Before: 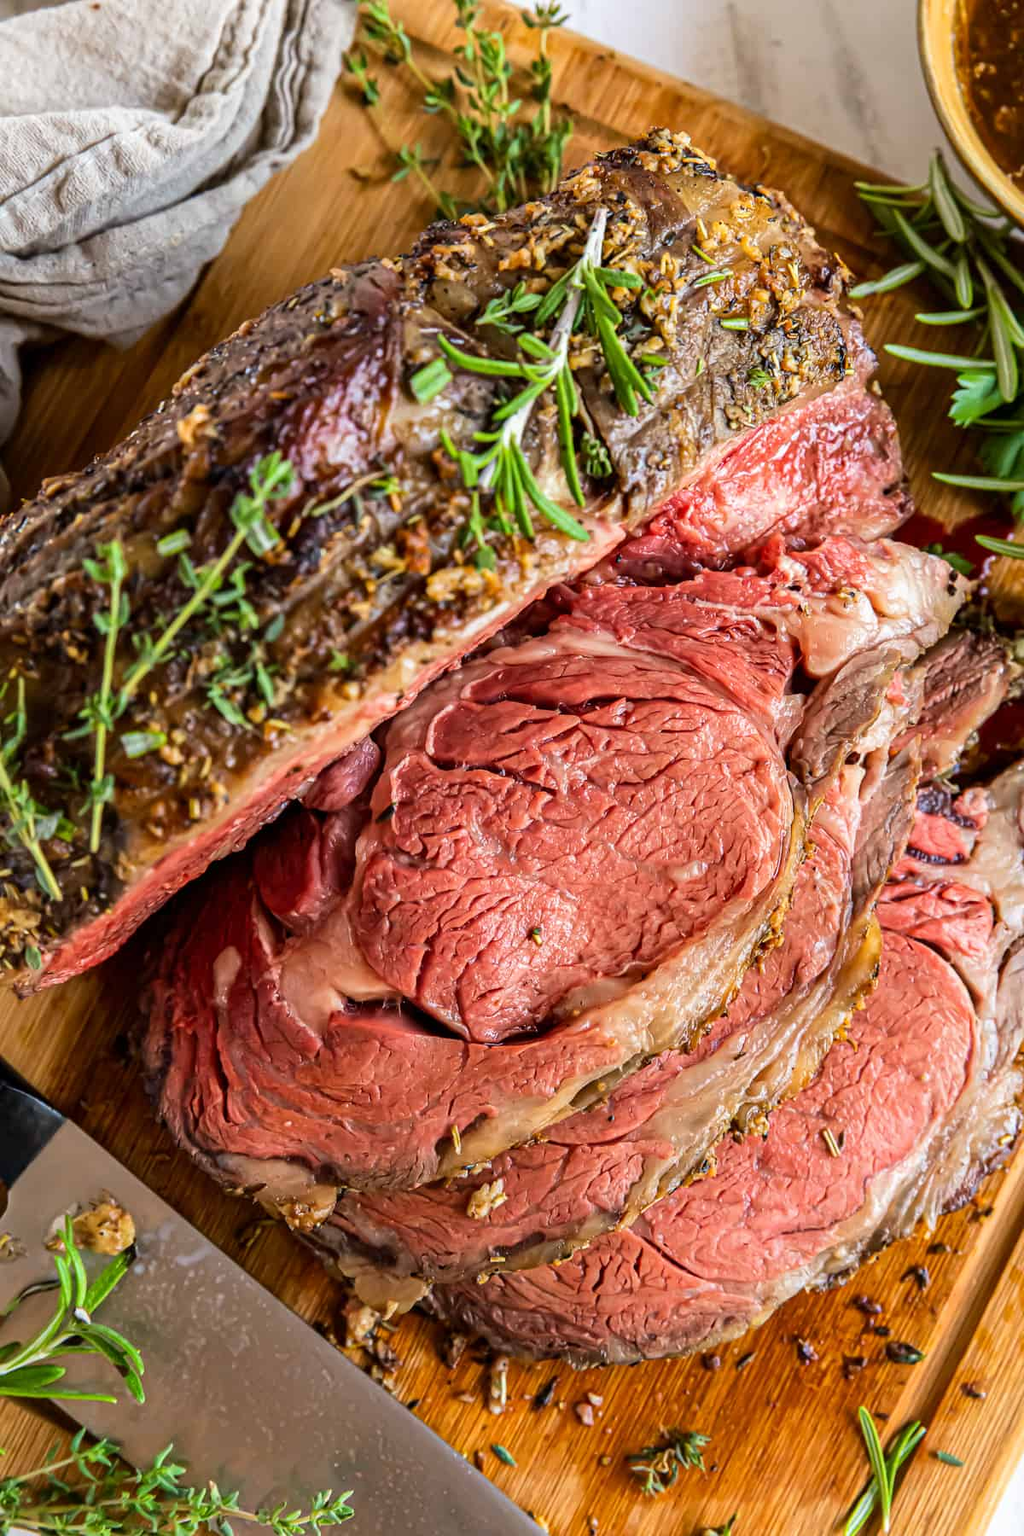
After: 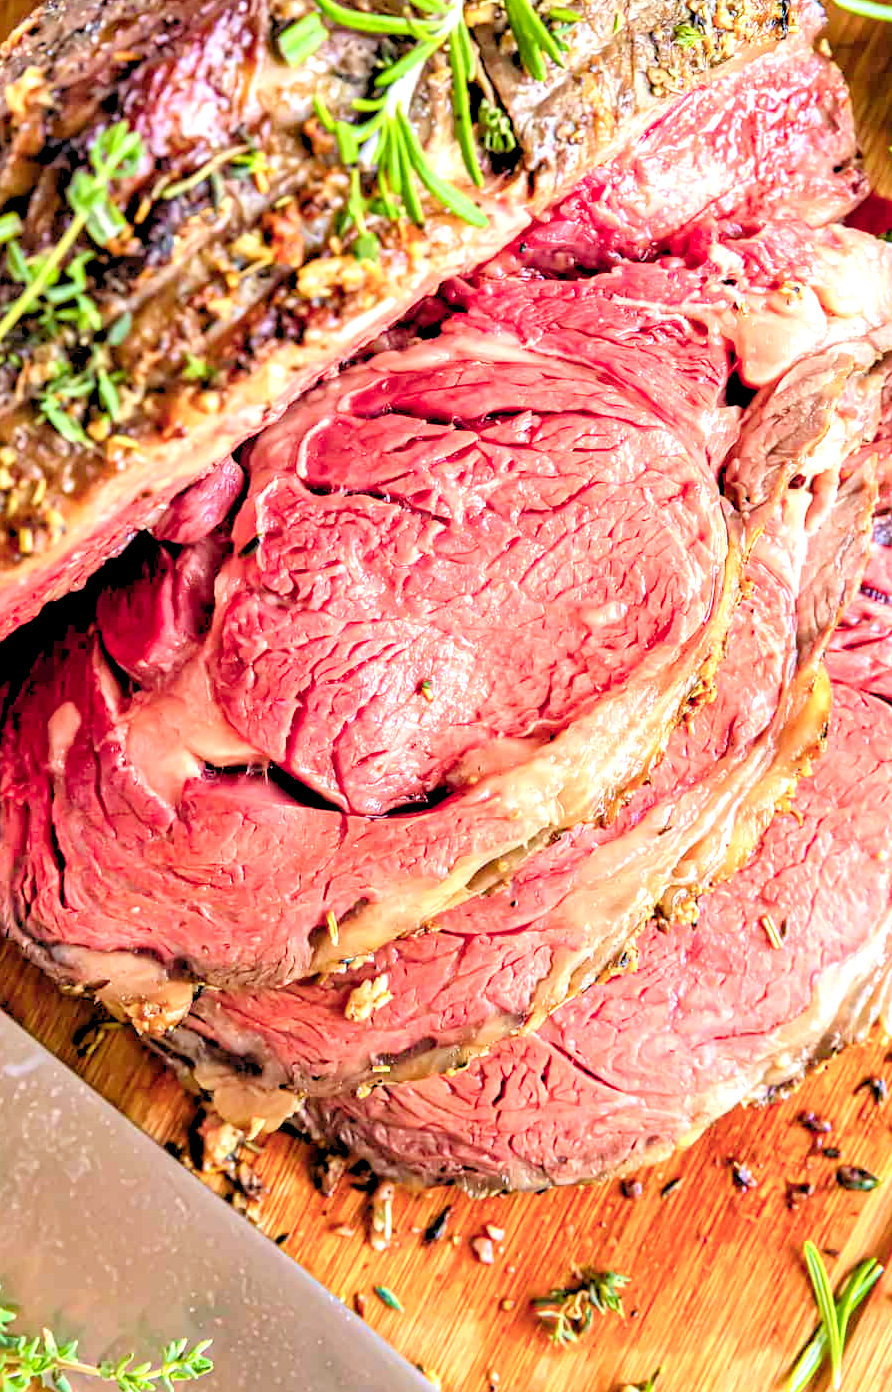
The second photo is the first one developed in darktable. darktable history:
color balance rgb: perceptual saturation grading › global saturation -1.958%, perceptual saturation grading › highlights -7.898%, perceptual saturation grading › mid-tones 7.431%, perceptual saturation grading › shadows 3.414%
local contrast: mode bilateral grid, contrast 27, coarseness 17, detail 115%, midtone range 0.2
color calibration: output R [0.994, 0.059, -0.119, 0], output G [-0.036, 1.09, -0.119, 0], output B [0.078, -0.108, 0.961, 0], gray › normalize channels true, illuminant same as pipeline (D50), adaptation none (bypass), x 0.332, y 0.335, temperature 5023.37 K, gamut compression 0.015
exposure: exposure 0.789 EV, compensate highlight preservation false
crop: left 16.839%, top 22.662%, right 8.752%
levels: levels [0.093, 0.434, 0.988]
